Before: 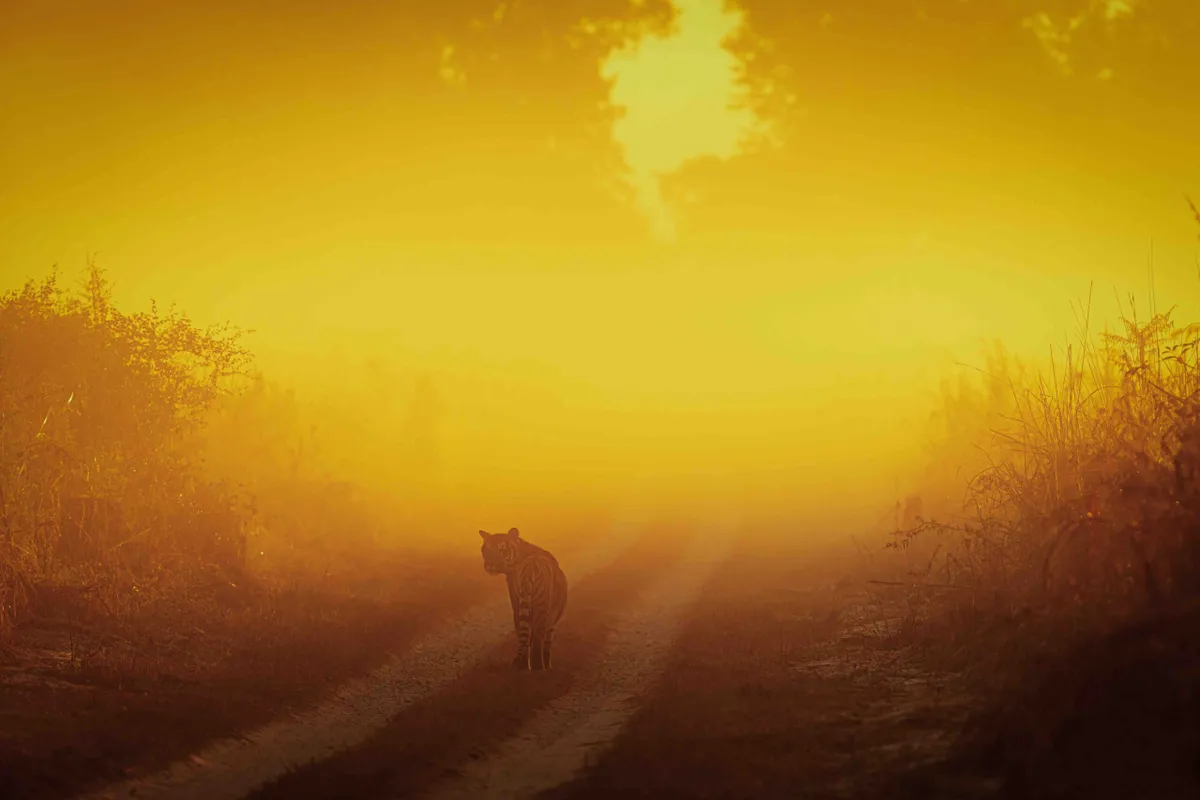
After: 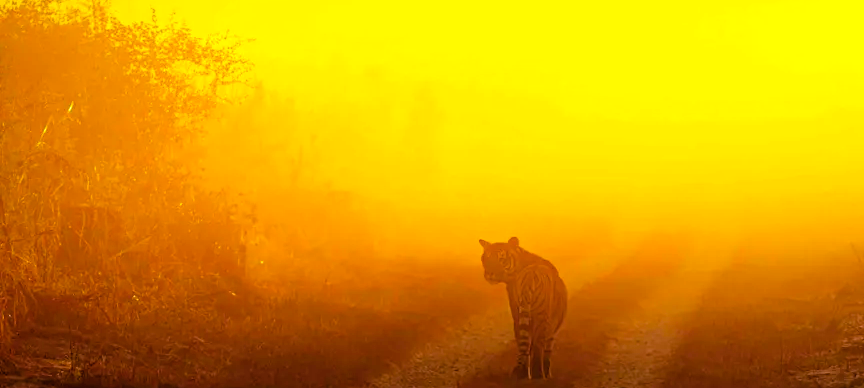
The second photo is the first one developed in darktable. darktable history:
crop: top 36.498%, right 27.964%, bottom 14.995%
levels: levels [0, 0.43, 0.859]
color balance rgb: perceptual saturation grading › global saturation 20%, global vibrance 20%
rgb levels: levels [[0.013, 0.434, 0.89], [0, 0.5, 1], [0, 0.5, 1]]
